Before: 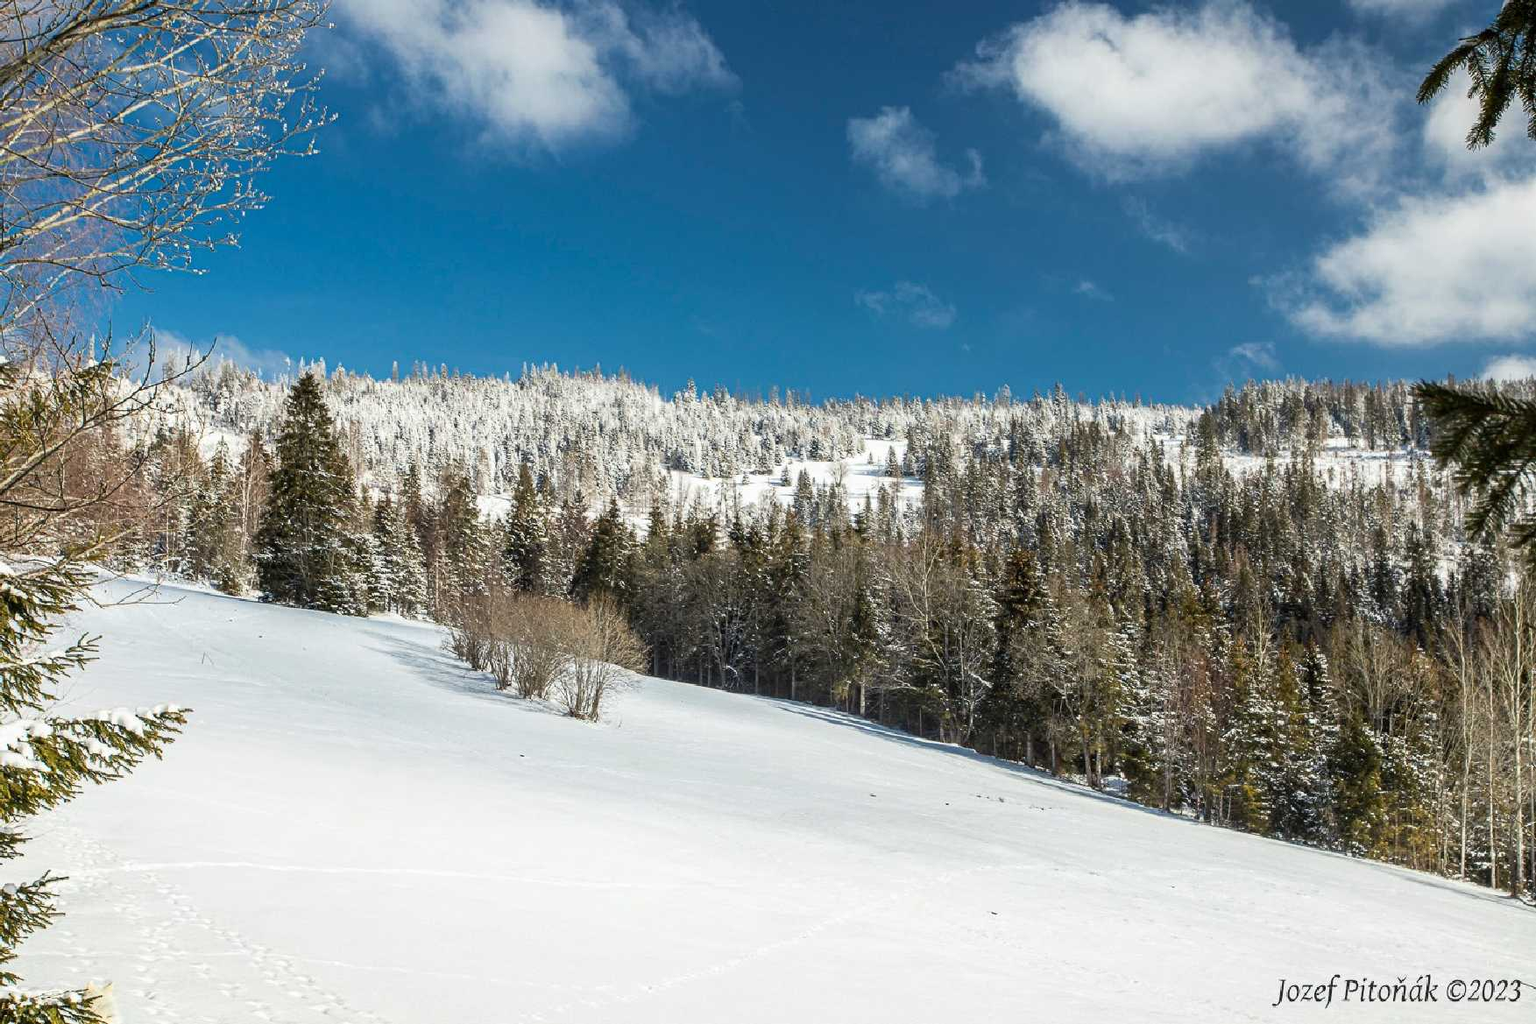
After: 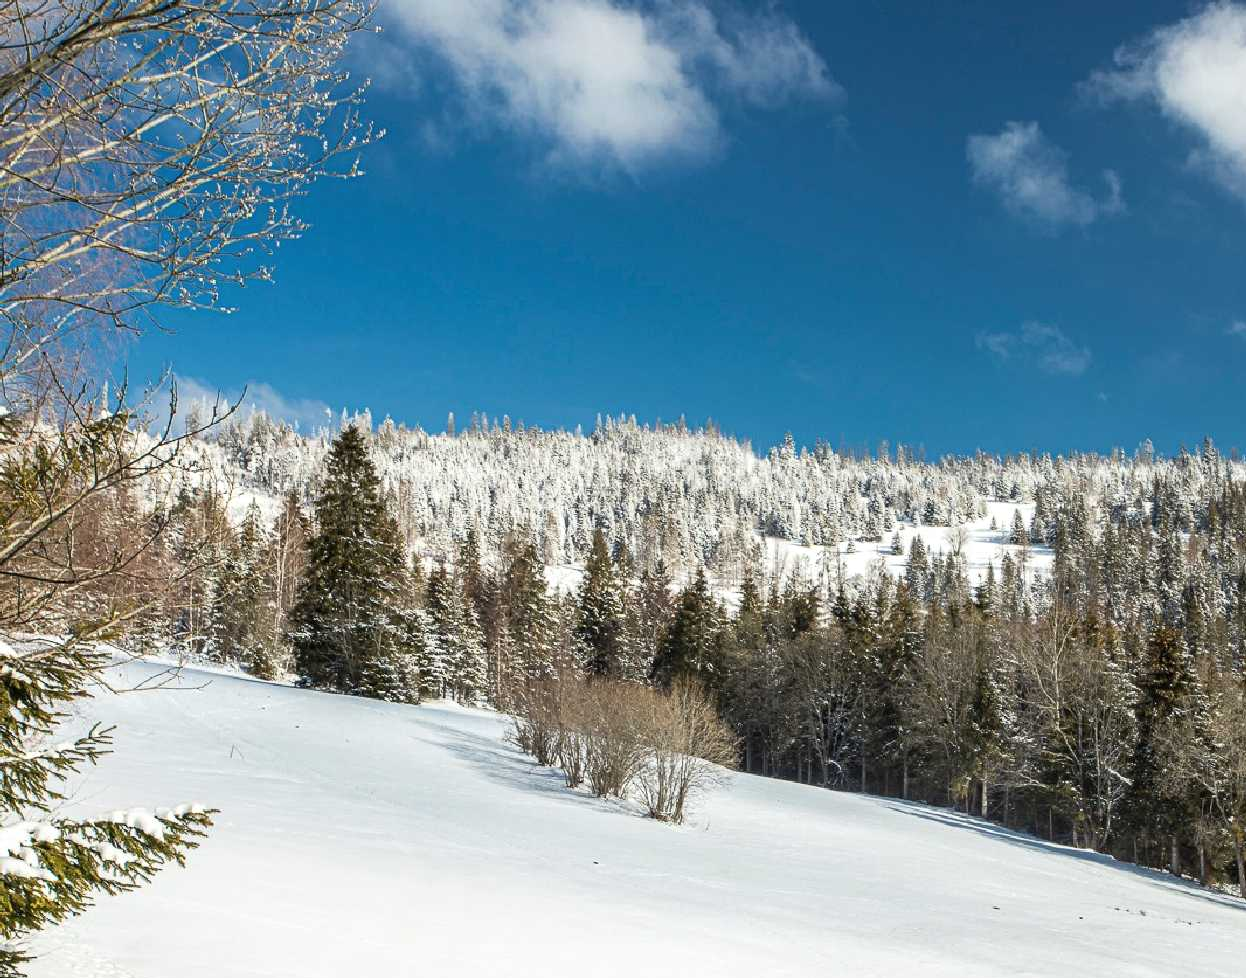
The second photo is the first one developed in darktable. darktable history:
tone equalizer: on, module defaults
crop: right 28.9%, bottom 16.264%
shadows and highlights: shadows -8.16, white point adjustment 1.58, highlights 11.94
